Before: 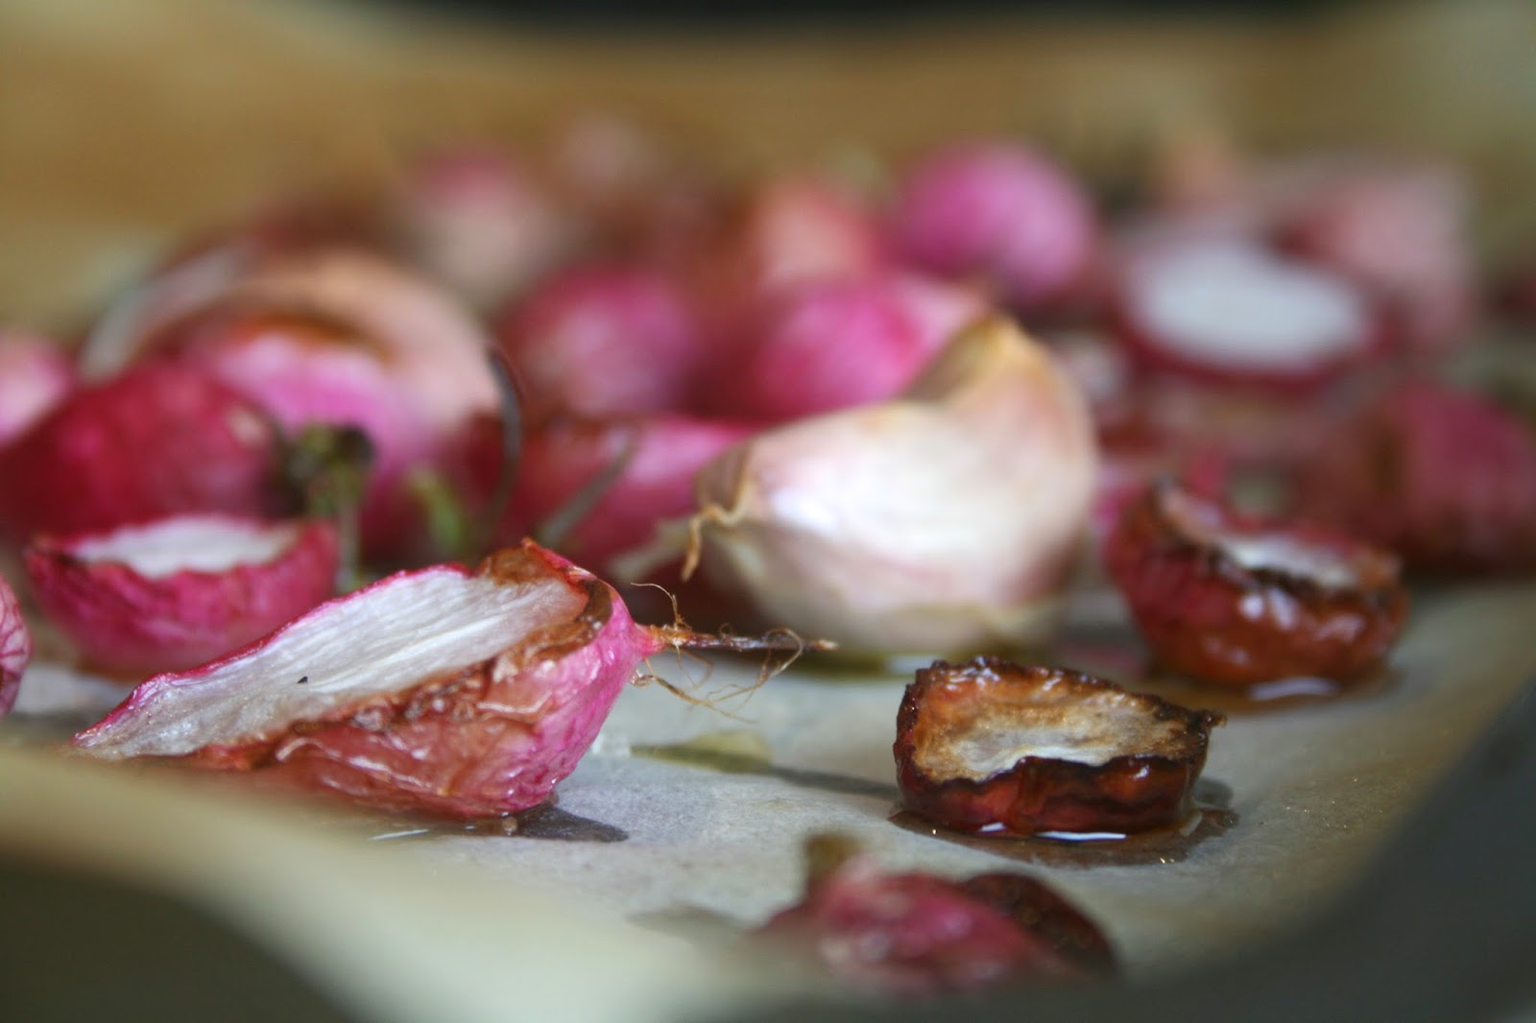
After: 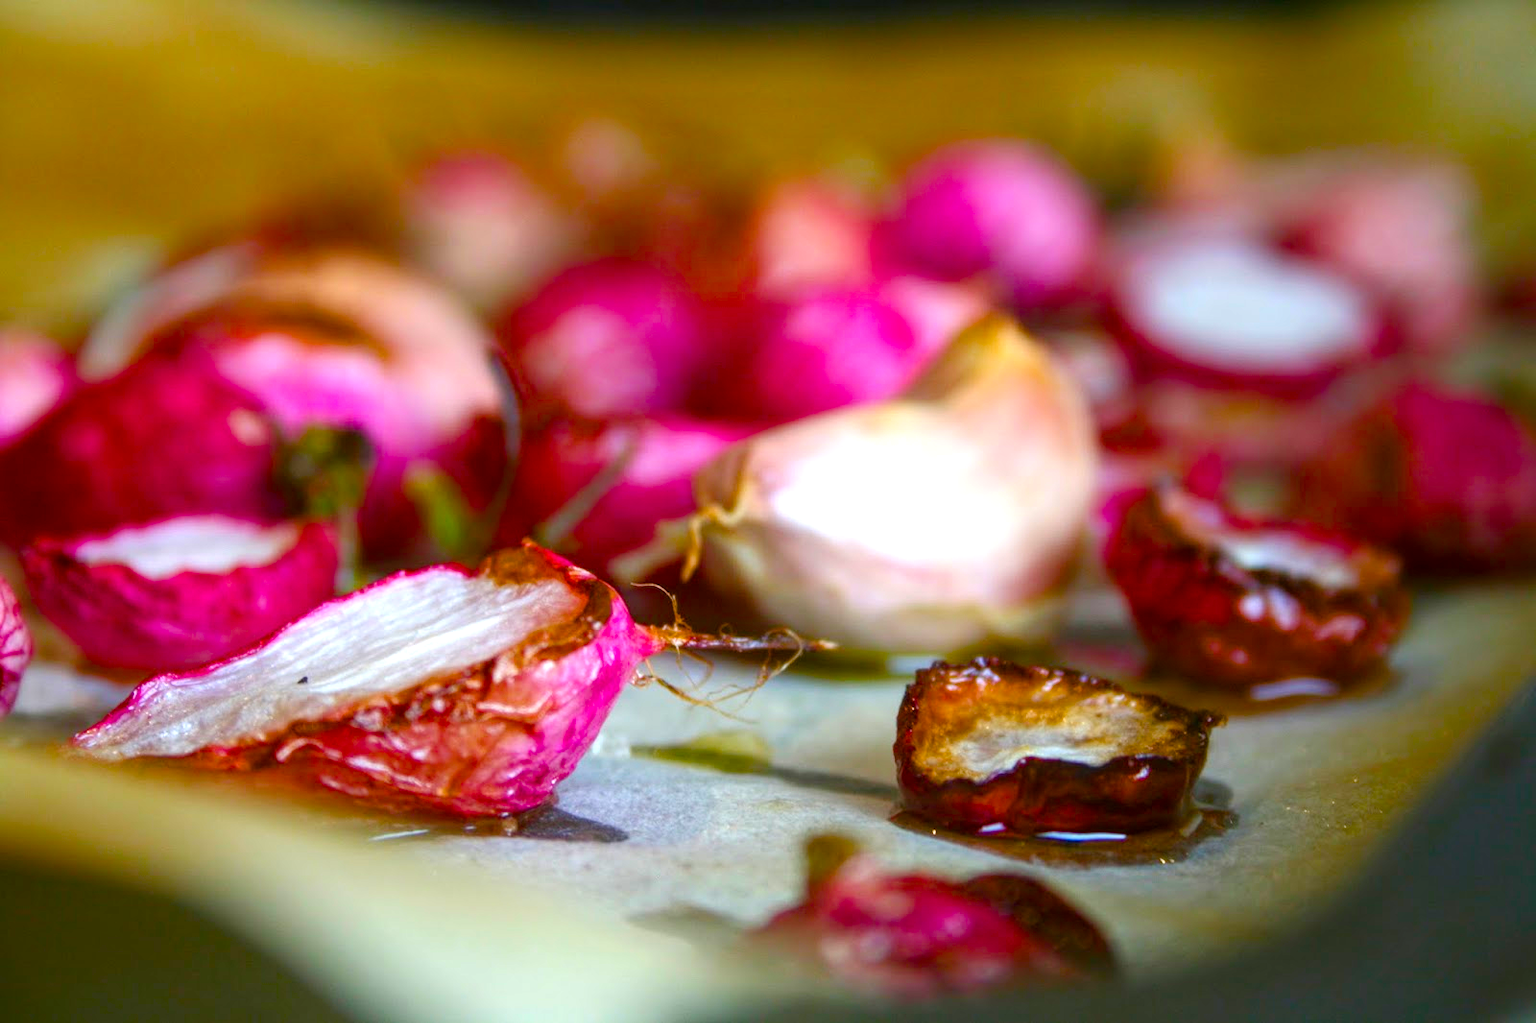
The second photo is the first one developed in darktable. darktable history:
color balance rgb: perceptual saturation grading › global saturation 34.724%, perceptual saturation grading › highlights -25.428%, perceptual saturation grading › shadows 50.237%, global vibrance 50.082%
tone equalizer: -8 EV -0.4 EV, -7 EV -0.37 EV, -6 EV -0.295 EV, -5 EV -0.216 EV, -3 EV 0.24 EV, -2 EV 0.319 EV, -1 EV 0.37 EV, +0 EV 0.437 EV
contrast brightness saturation: contrast -0.018, brightness -0.009, saturation 0.038
local contrast: on, module defaults
